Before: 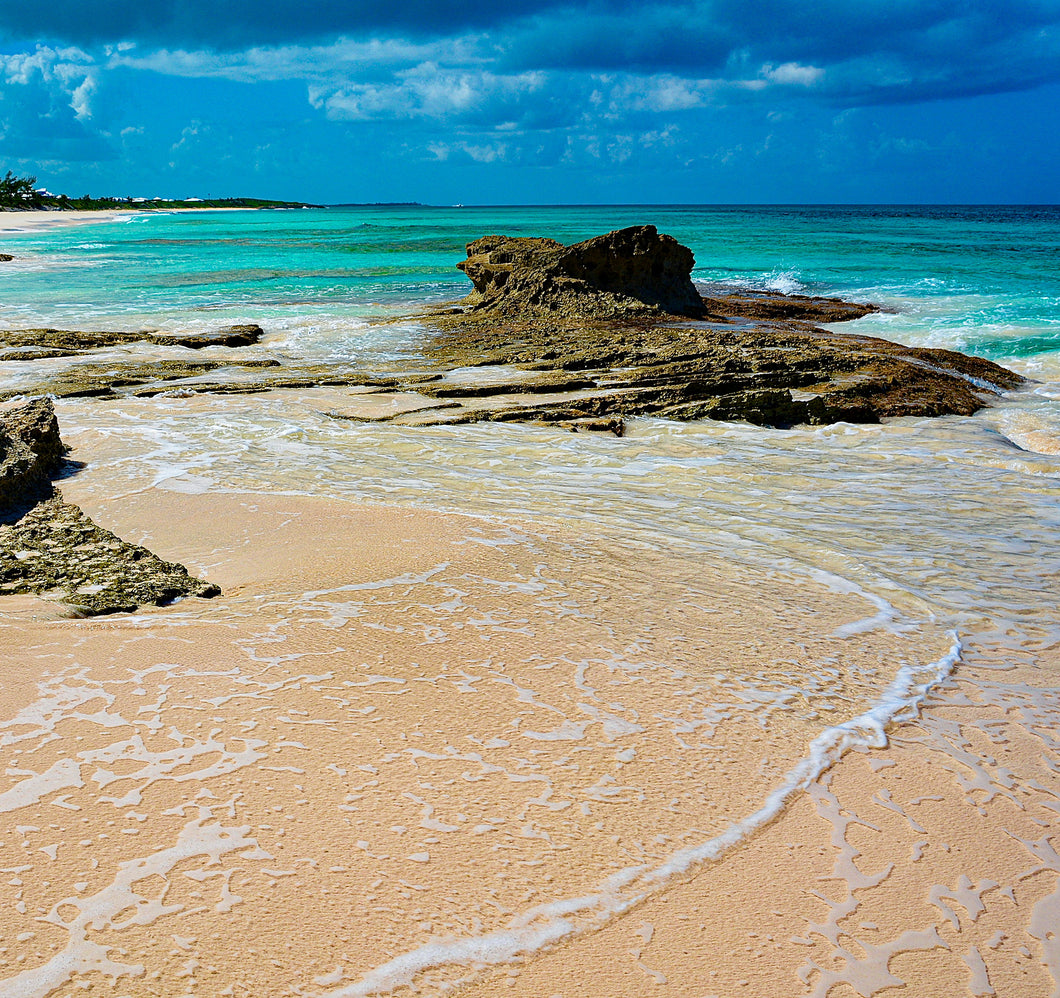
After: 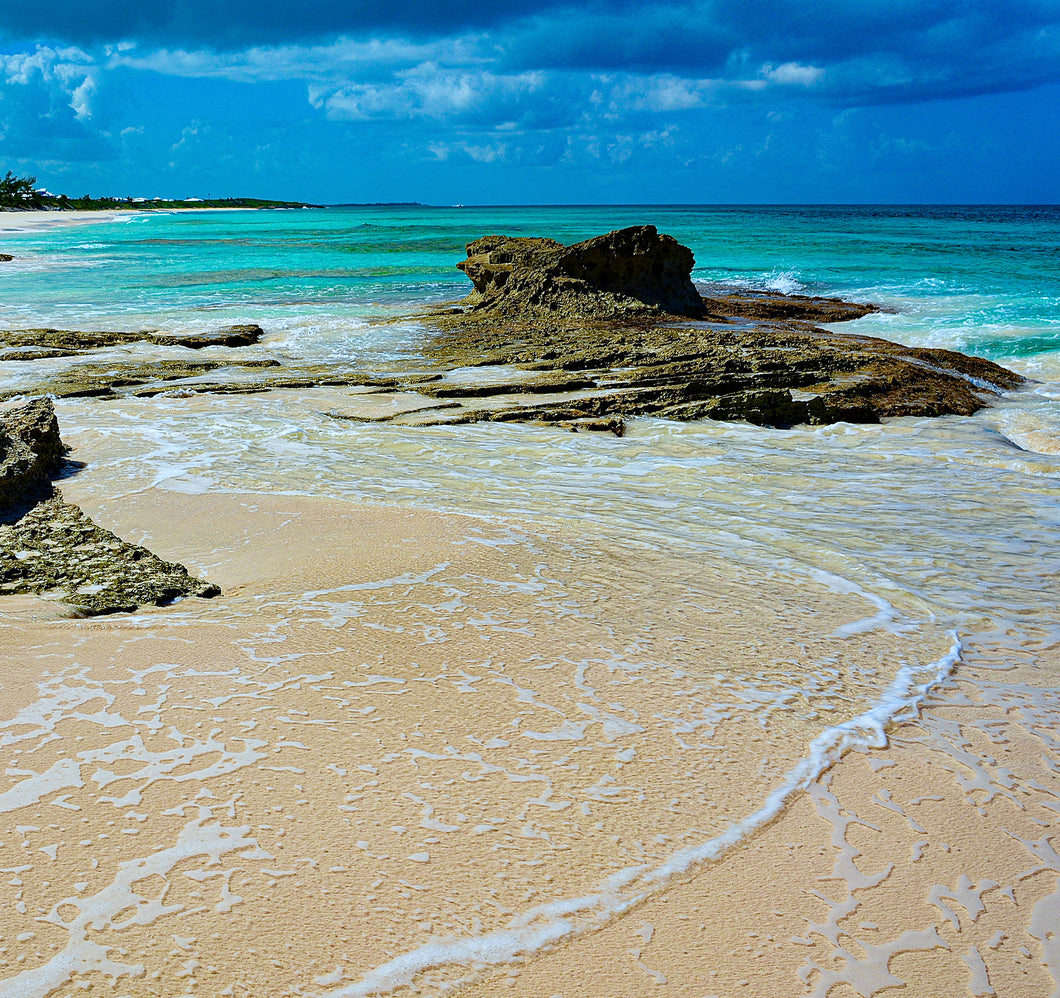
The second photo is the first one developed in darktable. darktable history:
white balance: red 0.925, blue 1.046
color calibration: illuminant same as pipeline (D50), adaptation none (bypass)
